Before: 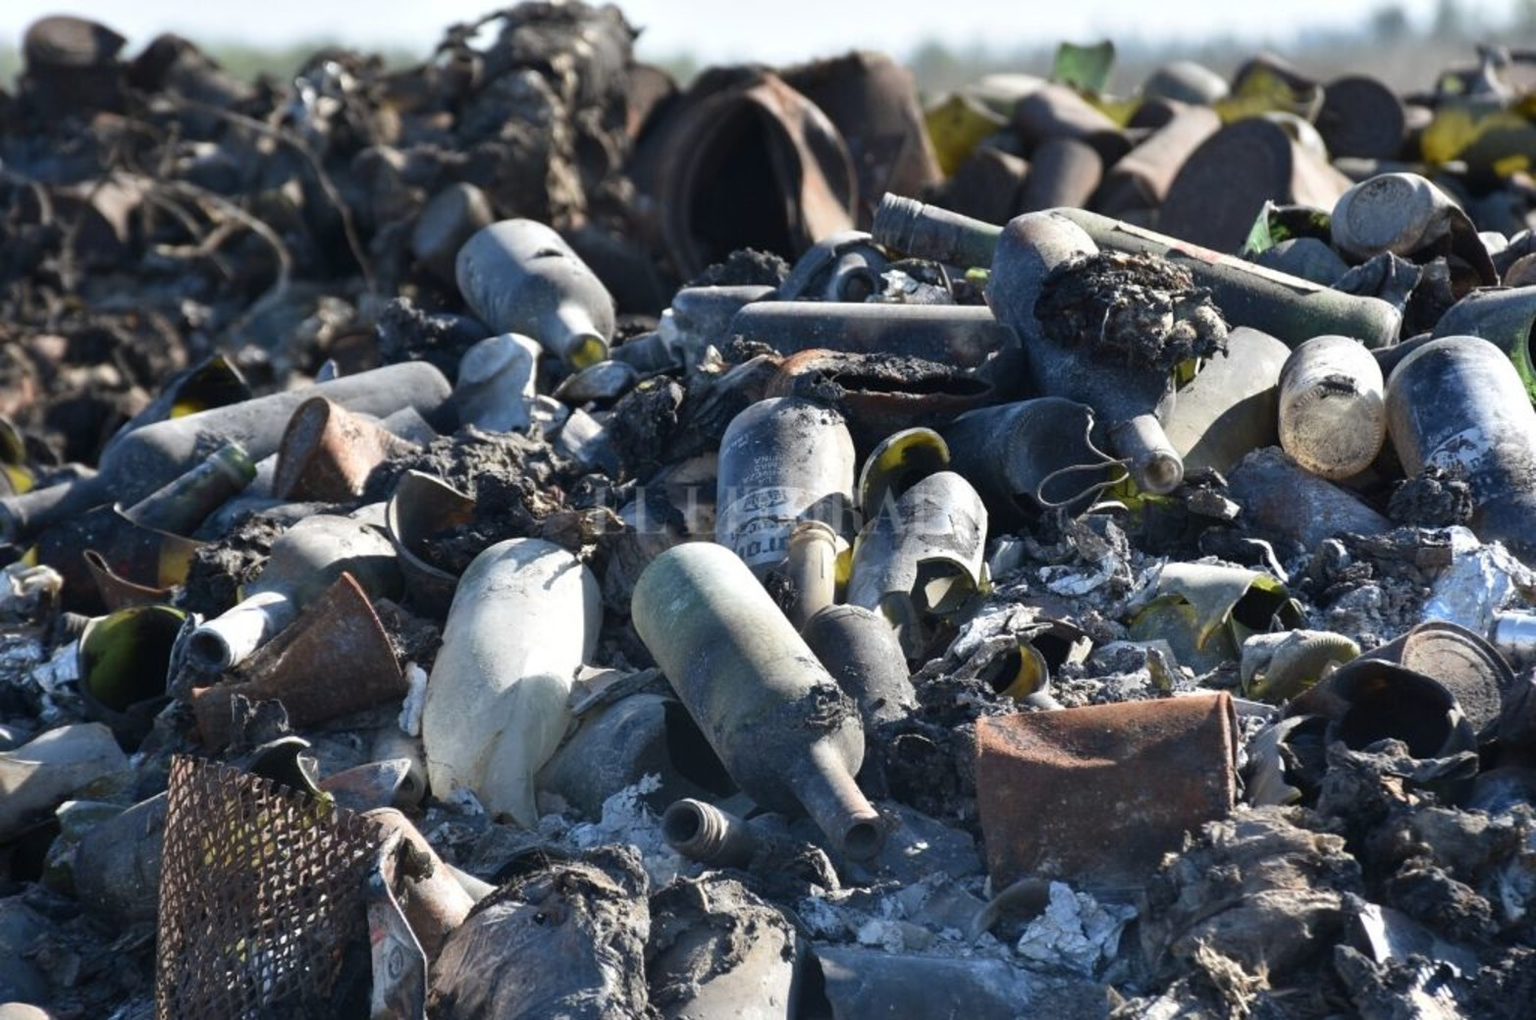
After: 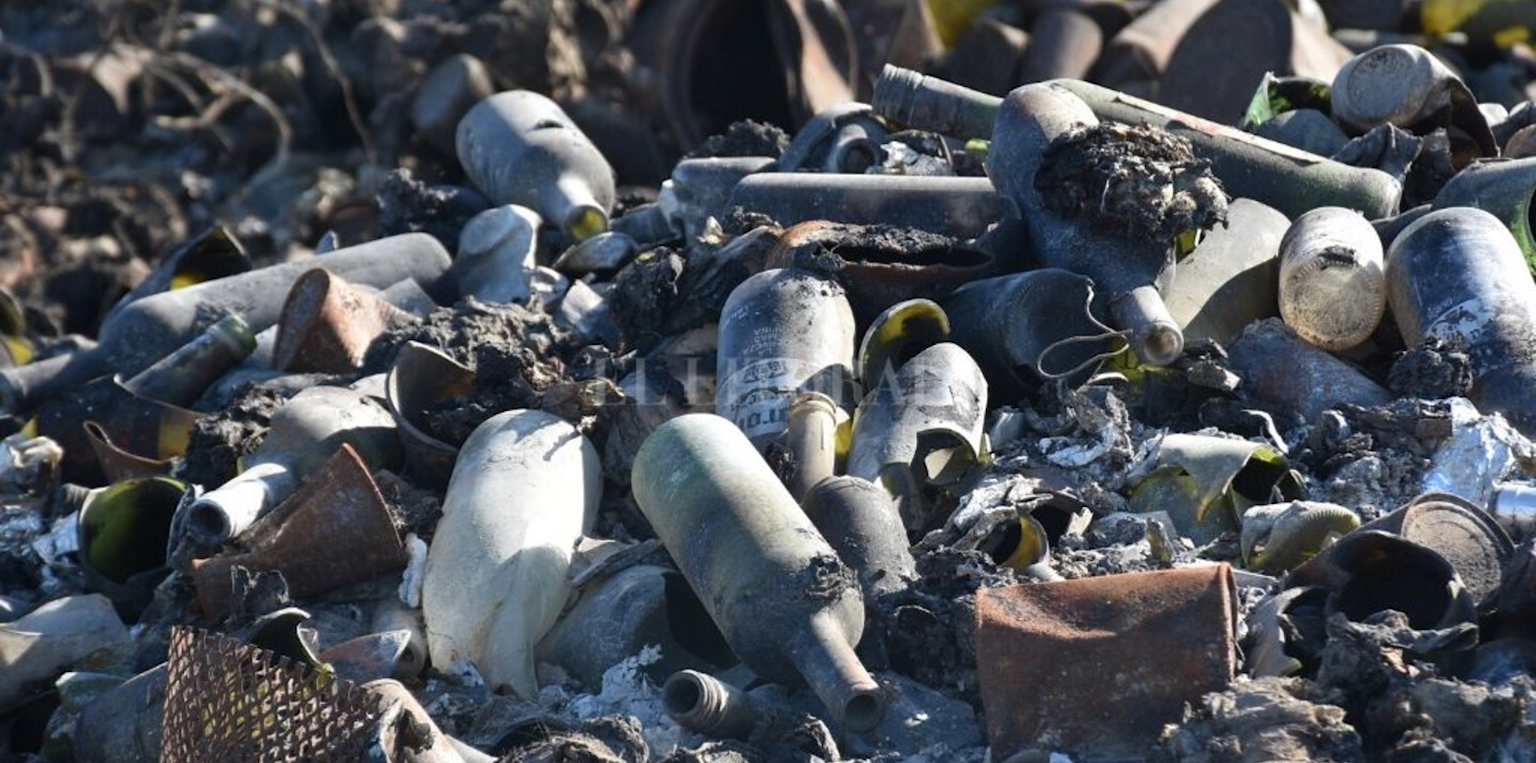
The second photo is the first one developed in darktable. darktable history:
crop and rotate: top 12.644%, bottom 12.389%
